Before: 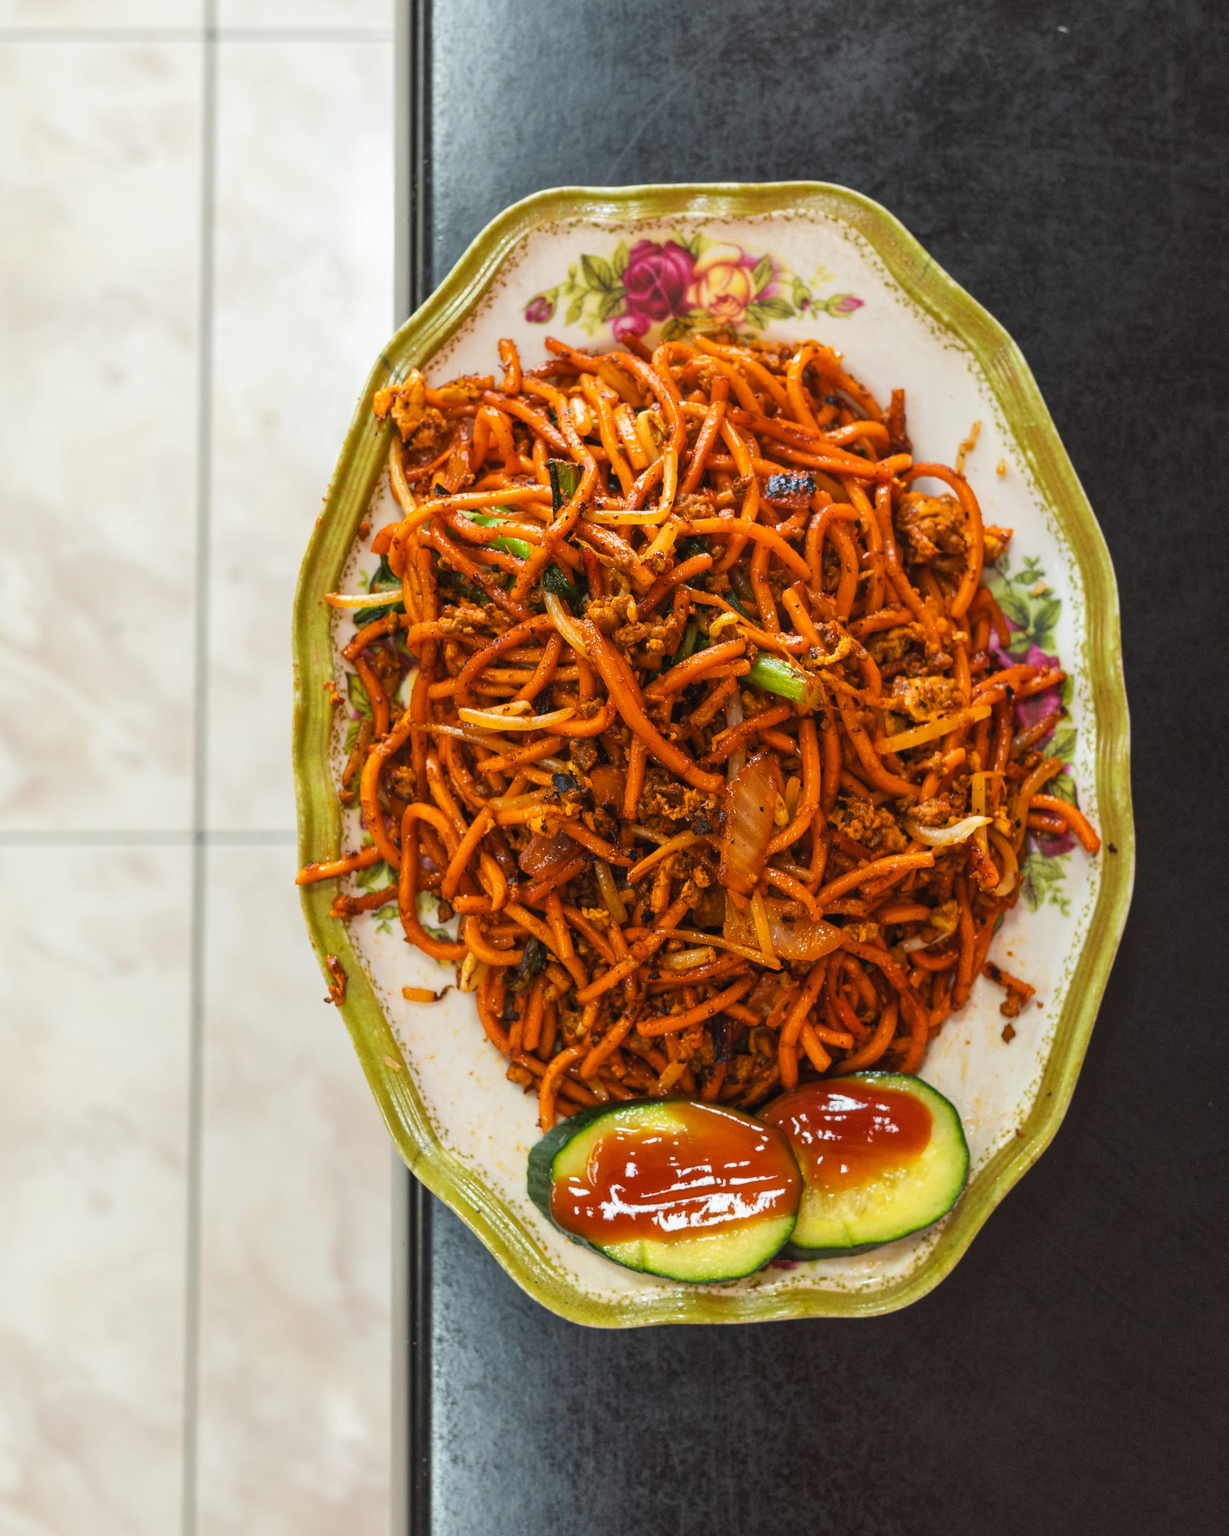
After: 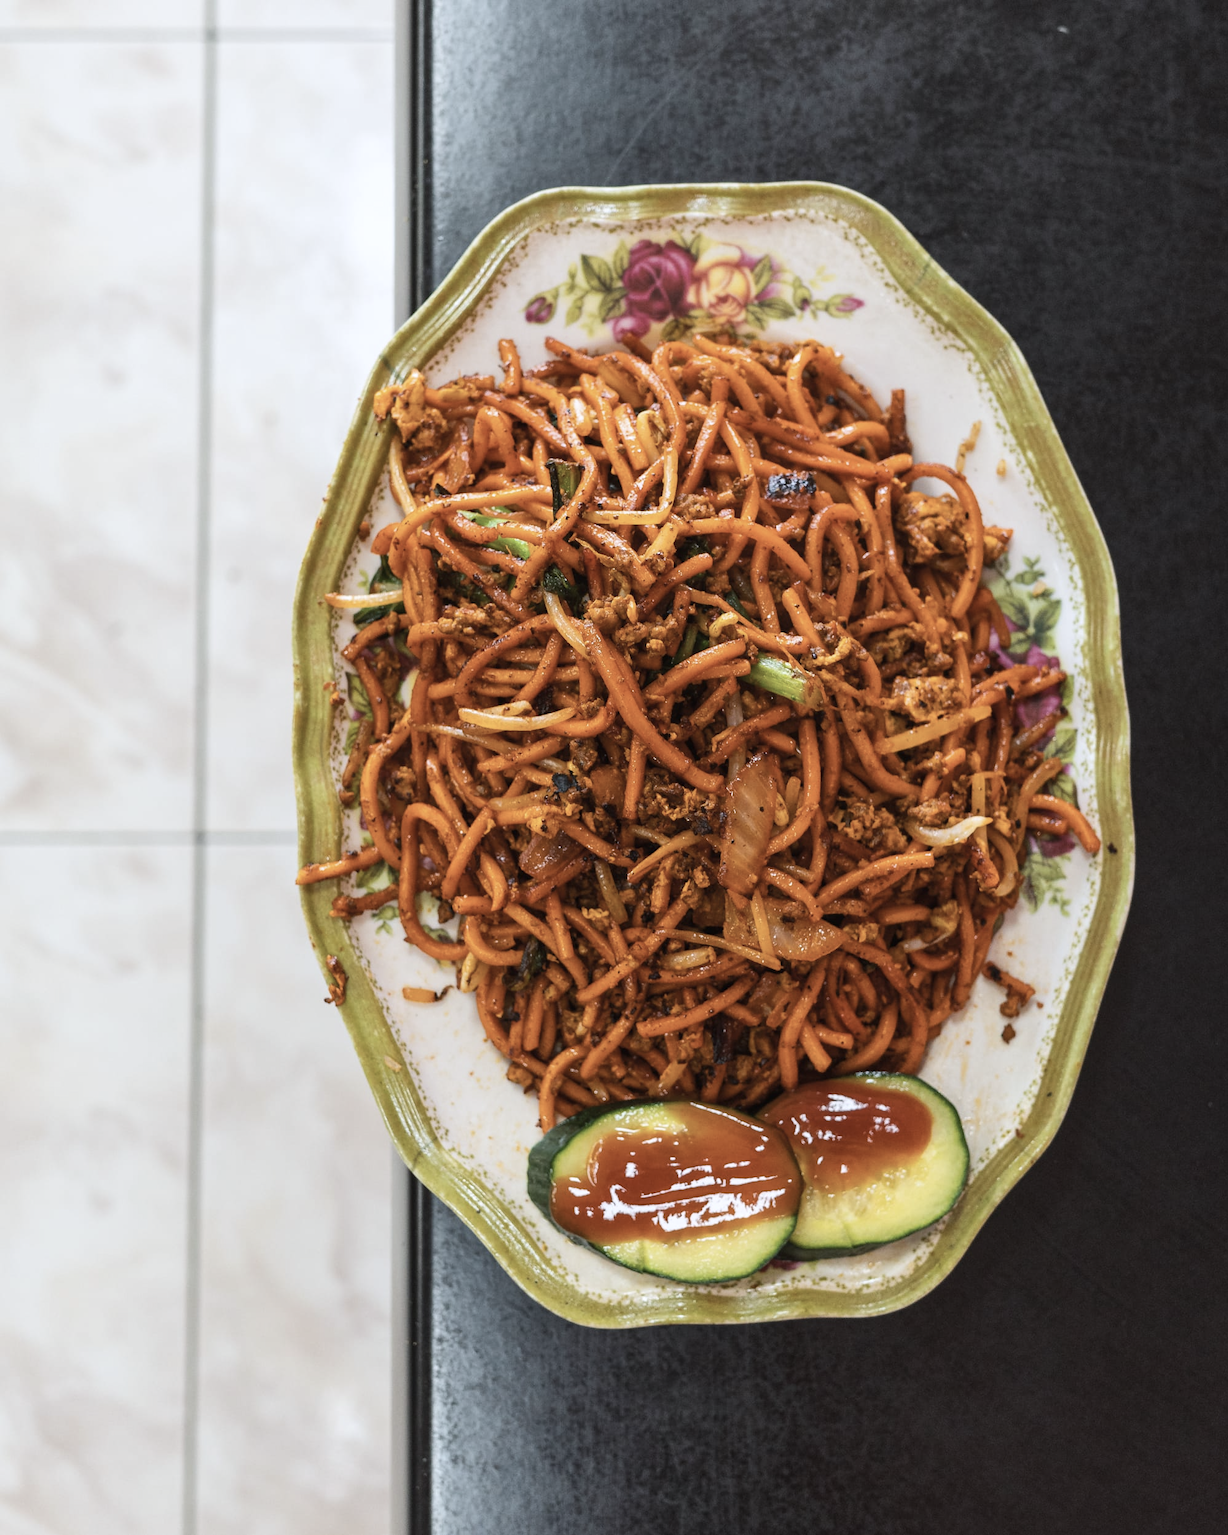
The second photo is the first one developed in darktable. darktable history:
contrast brightness saturation: contrast 0.1, saturation -0.36
white balance: red 0.984, blue 1.059
